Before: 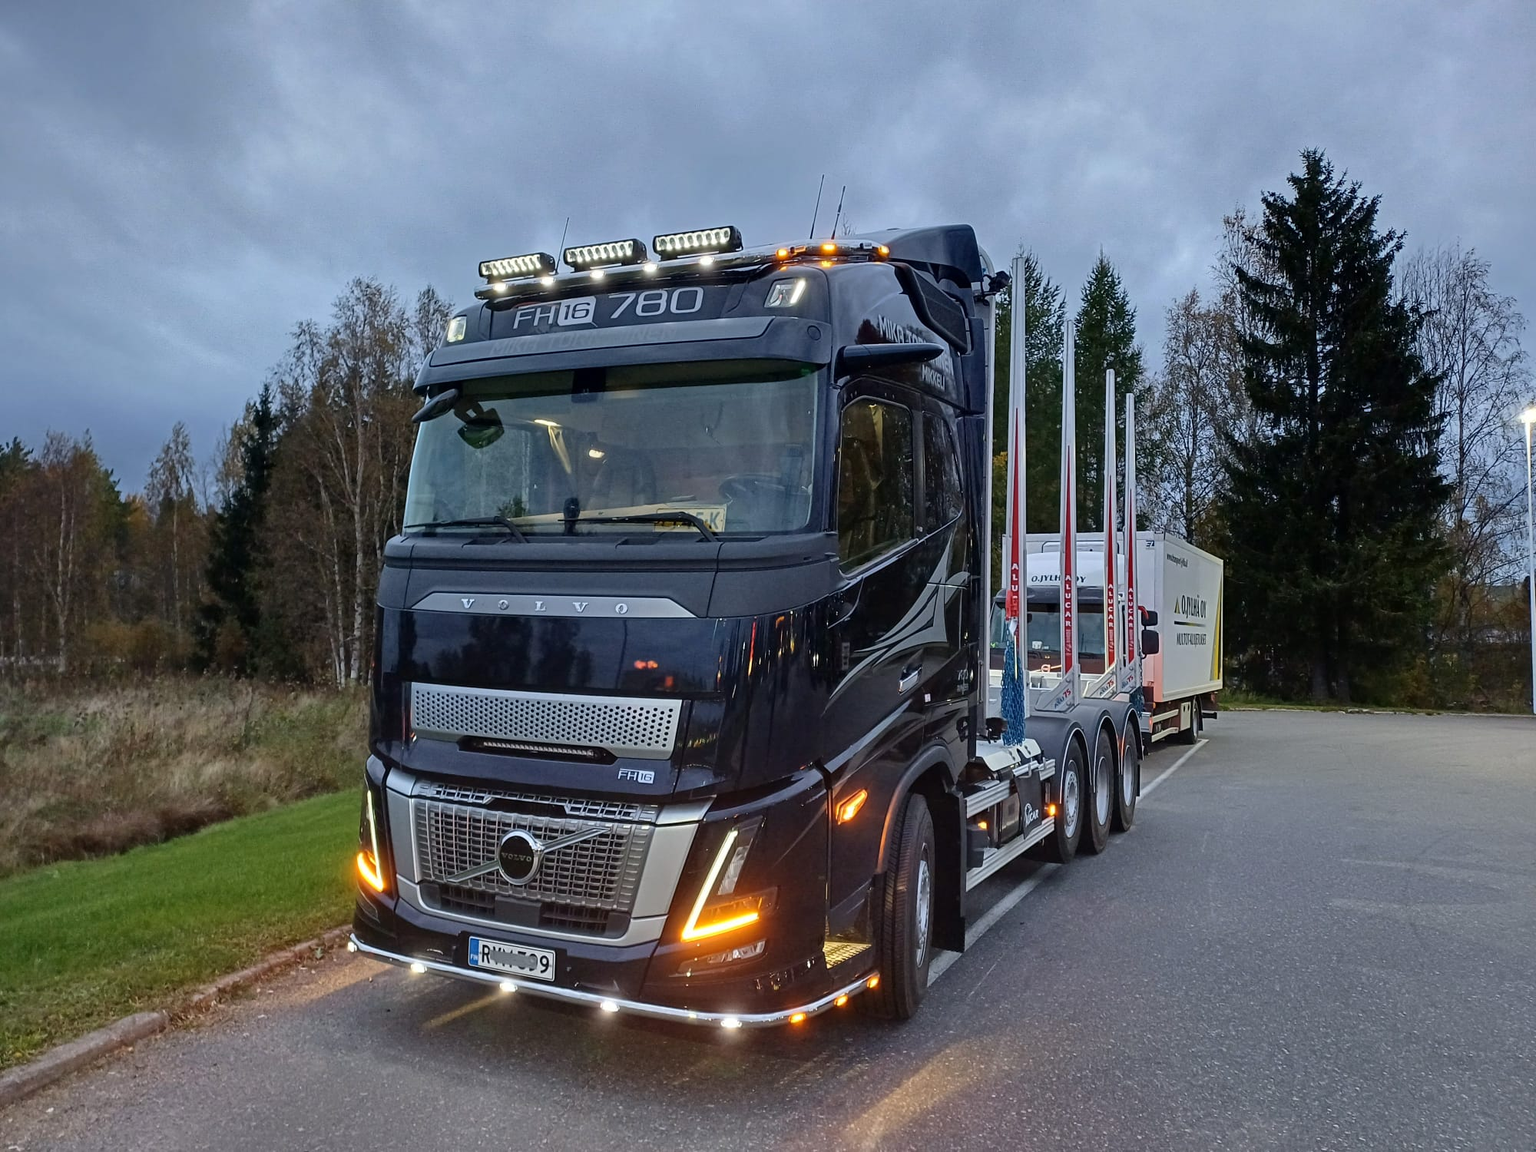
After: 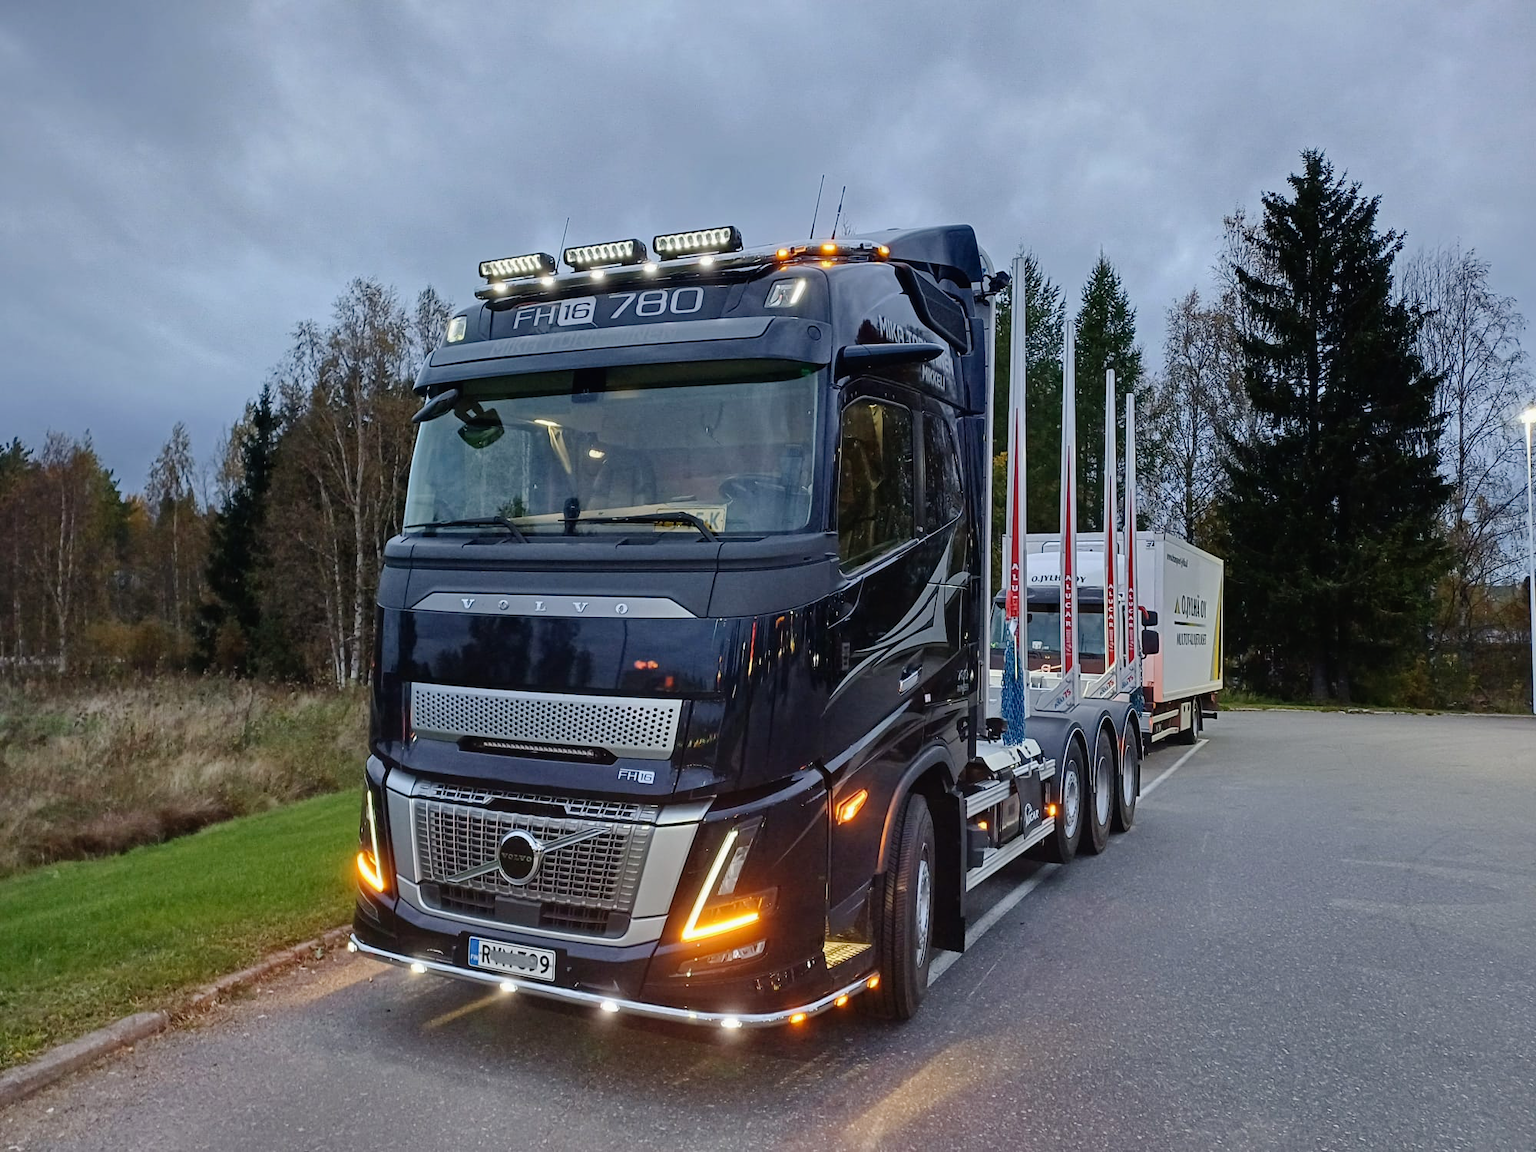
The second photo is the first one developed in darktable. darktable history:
tone curve: curves: ch0 [(0, 0.012) (0.036, 0.035) (0.274, 0.288) (0.504, 0.536) (0.844, 0.84) (1, 0.983)]; ch1 [(0, 0) (0.389, 0.403) (0.462, 0.486) (0.499, 0.498) (0.511, 0.502) (0.536, 0.547) (0.567, 0.588) (0.626, 0.645) (0.749, 0.781) (1, 1)]; ch2 [(0, 0) (0.457, 0.486) (0.5, 0.5) (0.56, 0.551) (0.615, 0.607) (0.704, 0.732) (1, 1)], preserve colors none
exposure: compensate highlight preservation false
